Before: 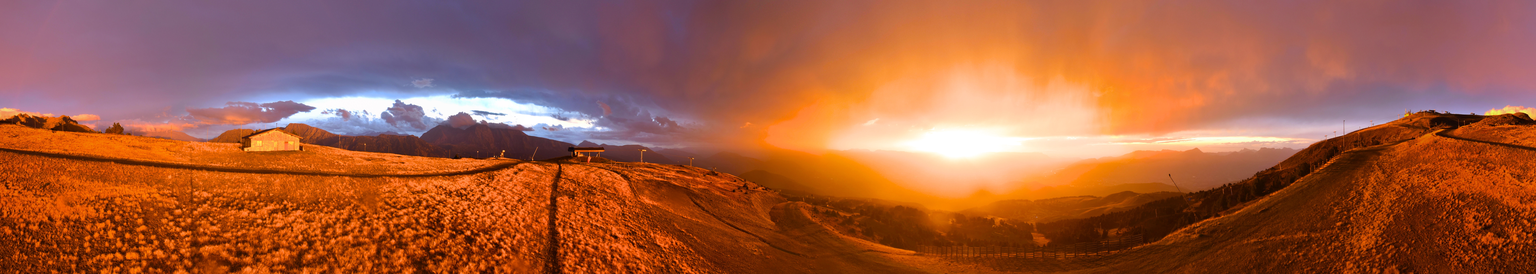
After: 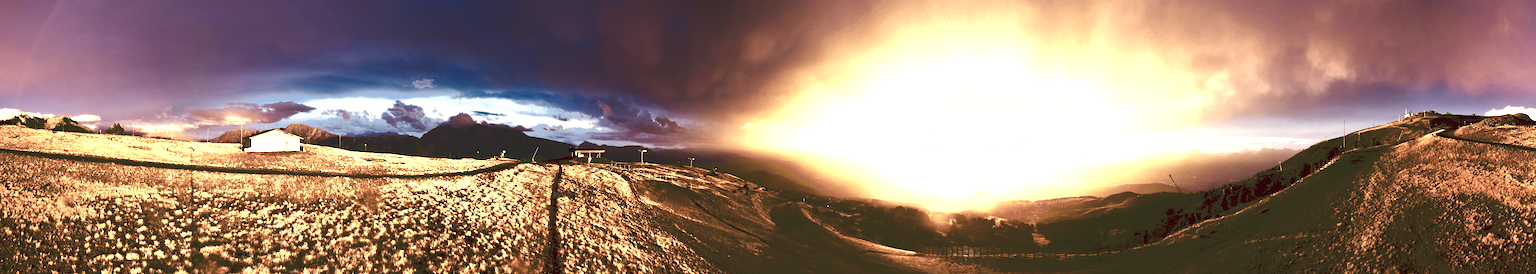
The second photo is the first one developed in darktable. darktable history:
contrast brightness saturation: contrast 0.32, brightness -0.08, saturation 0.17
tone curve: curves: ch0 [(0, 0) (0.003, 0.17) (0.011, 0.17) (0.025, 0.17) (0.044, 0.168) (0.069, 0.167) (0.1, 0.173) (0.136, 0.181) (0.177, 0.199) (0.224, 0.226) (0.277, 0.271) (0.335, 0.333) (0.399, 0.419) (0.468, 0.52) (0.543, 0.621) (0.623, 0.716) (0.709, 0.795) (0.801, 0.867) (0.898, 0.914) (1, 1)], preserve colors none
color zones: curves: ch0 [(0.25, 0.667) (0.758, 0.368)]; ch1 [(0.215, 0.245) (0.761, 0.373)]; ch2 [(0.247, 0.554) (0.761, 0.436)]
